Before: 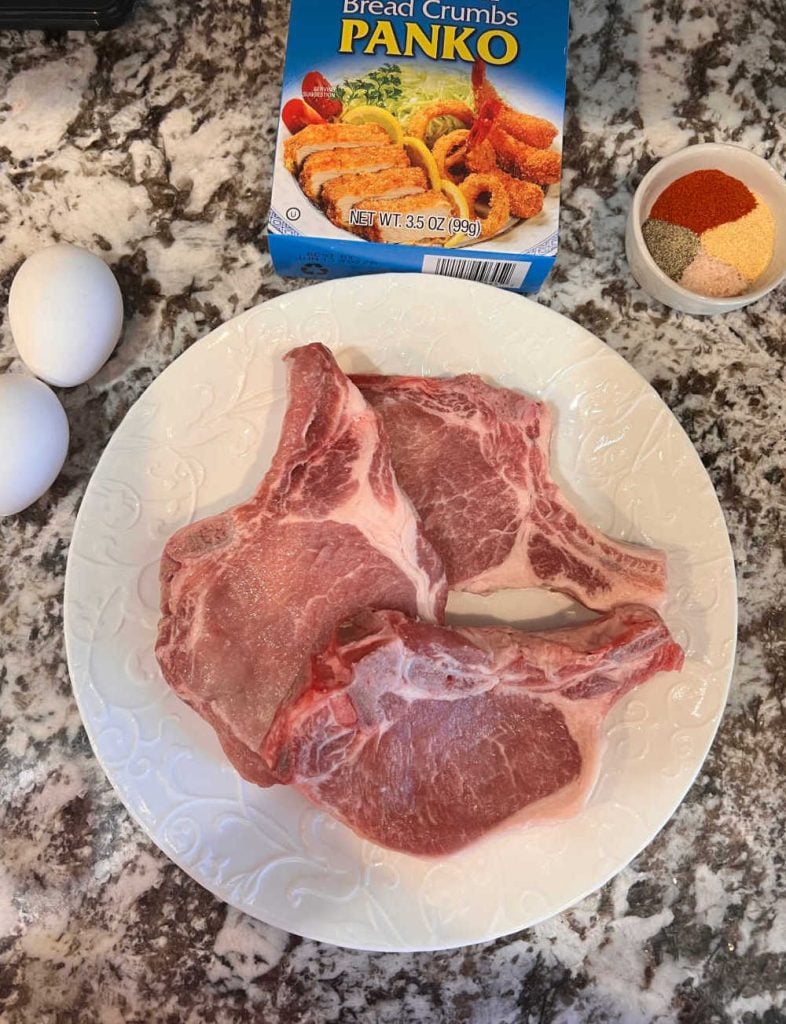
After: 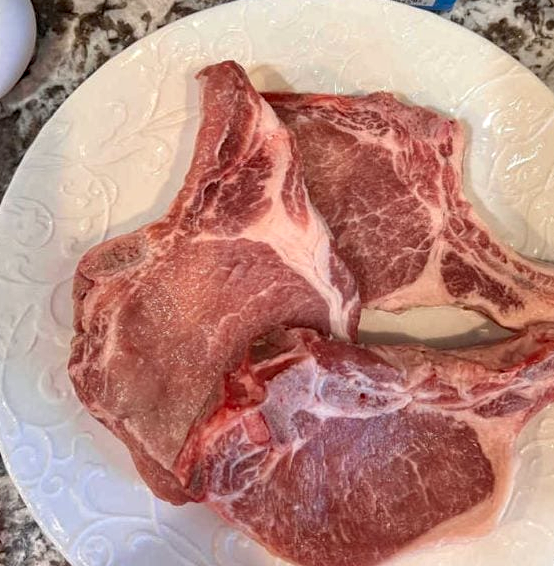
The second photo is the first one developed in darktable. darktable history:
haze removal: compatibility mode true, adaptive false
crop: left 11.123%, top 27.61%, right 18.3%, bottom 17.034%
local contrast: on, module defaults
